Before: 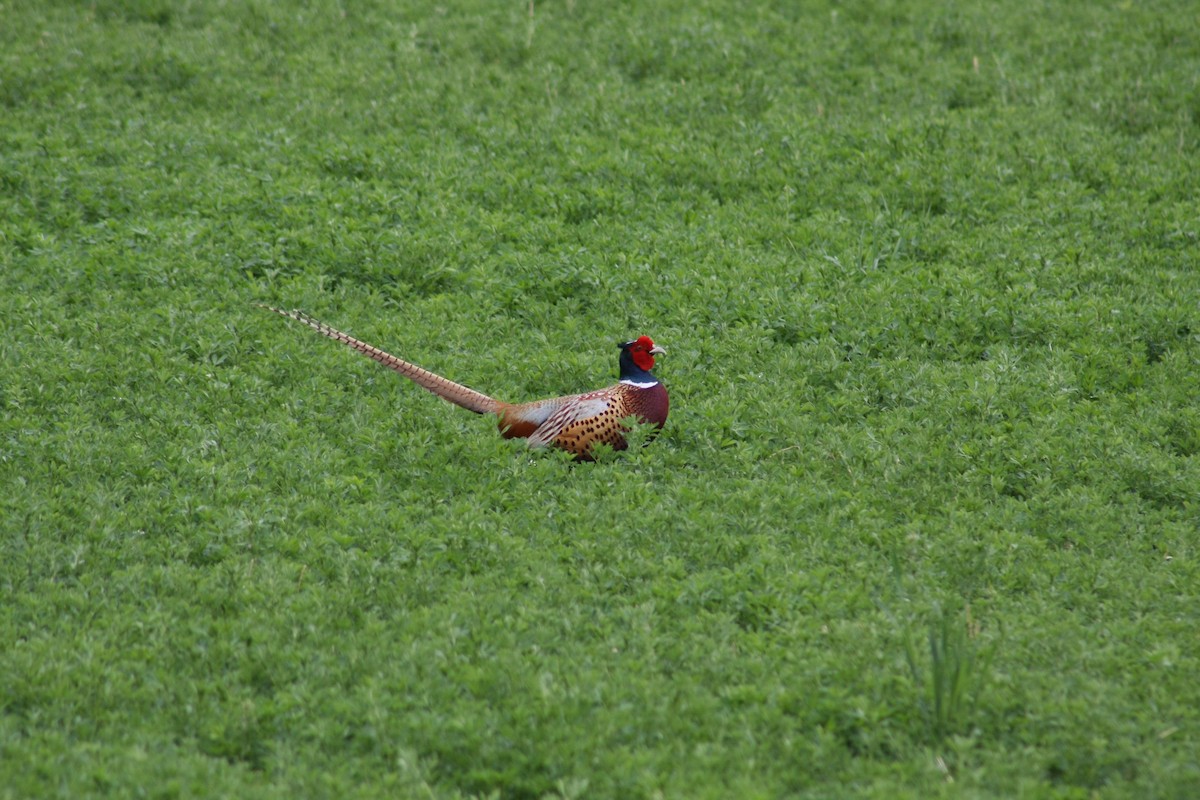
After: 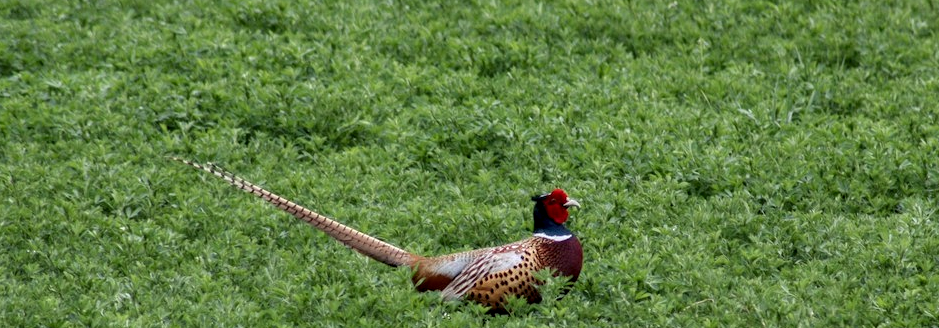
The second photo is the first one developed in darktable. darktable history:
local contrast: highlights 60%, shadows 62%, detail 160%
crop: left 7.213%, top 18.422%, right 14.511%, bottom 40.462%
